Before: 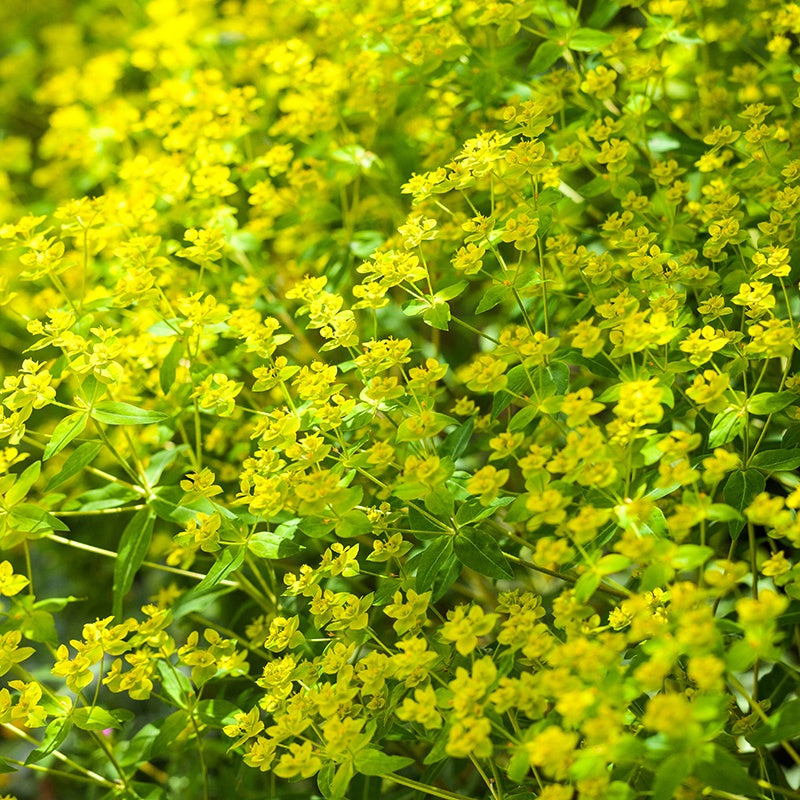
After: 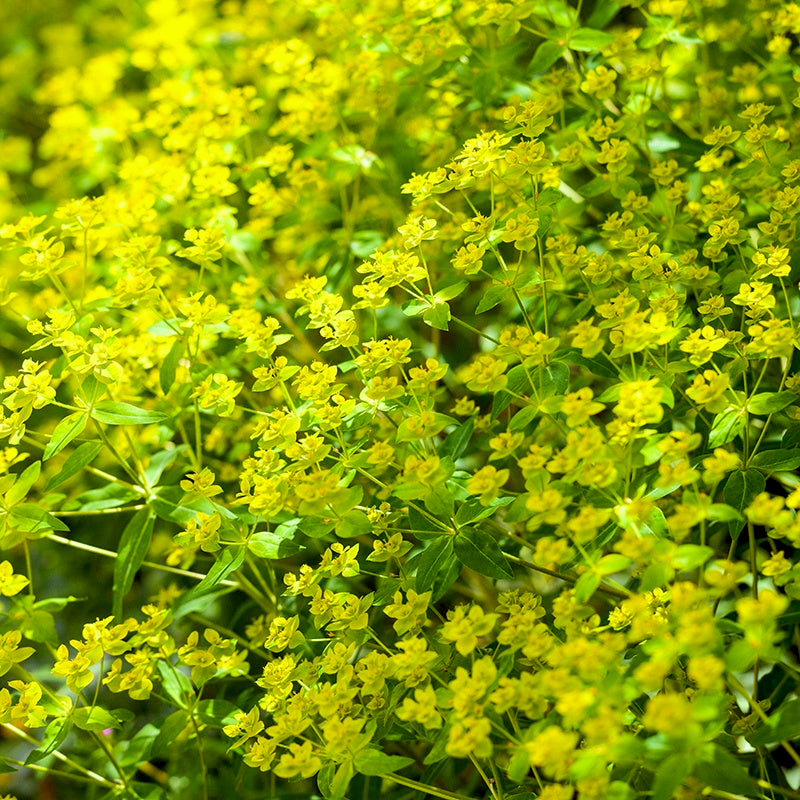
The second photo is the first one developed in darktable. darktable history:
color correction: highlights a* -2.73, highlights b* -2.09, shadows a* 2.41, shadows b* 2.73
exposure: black level correction 0.011, compensate highlight preservation false
